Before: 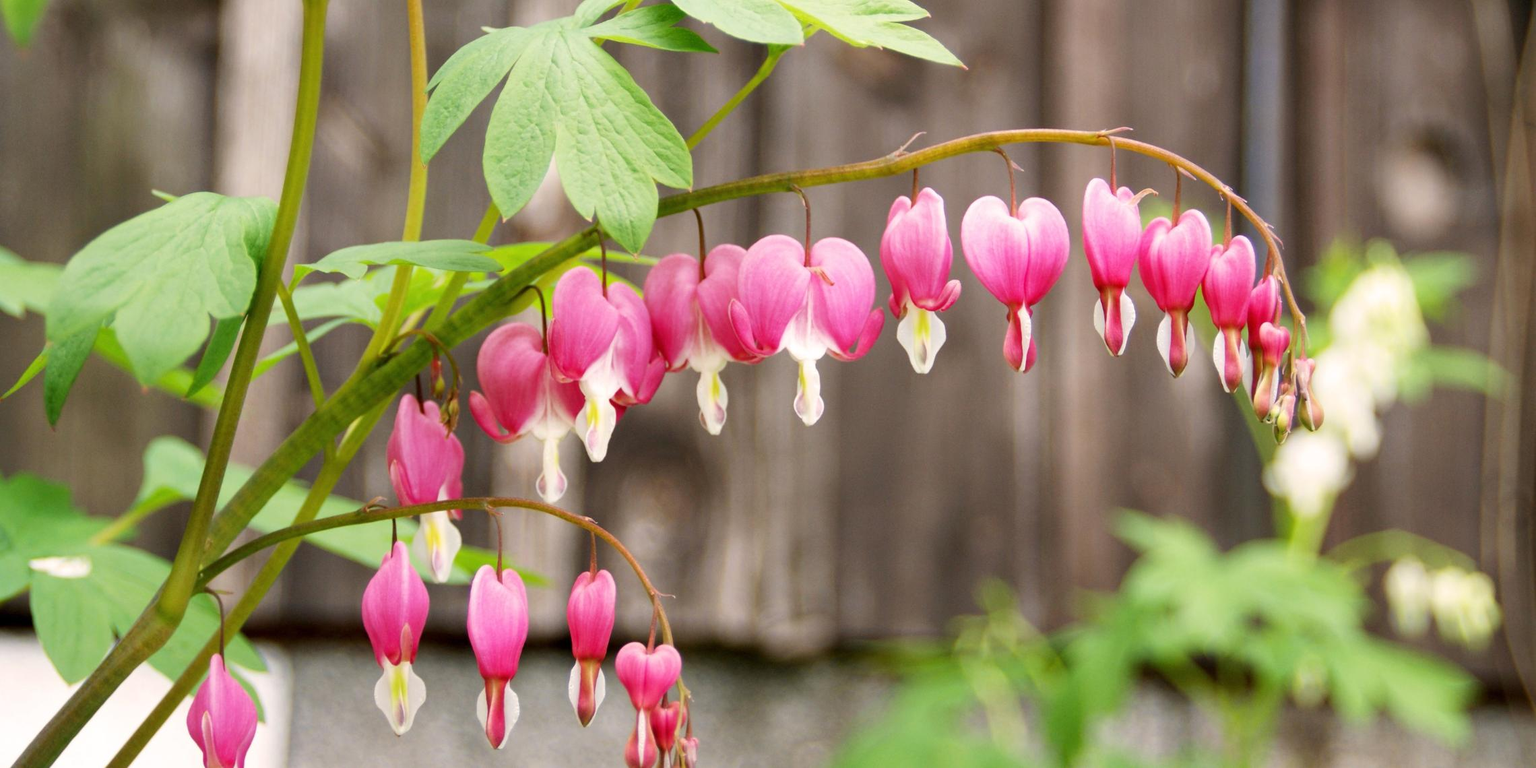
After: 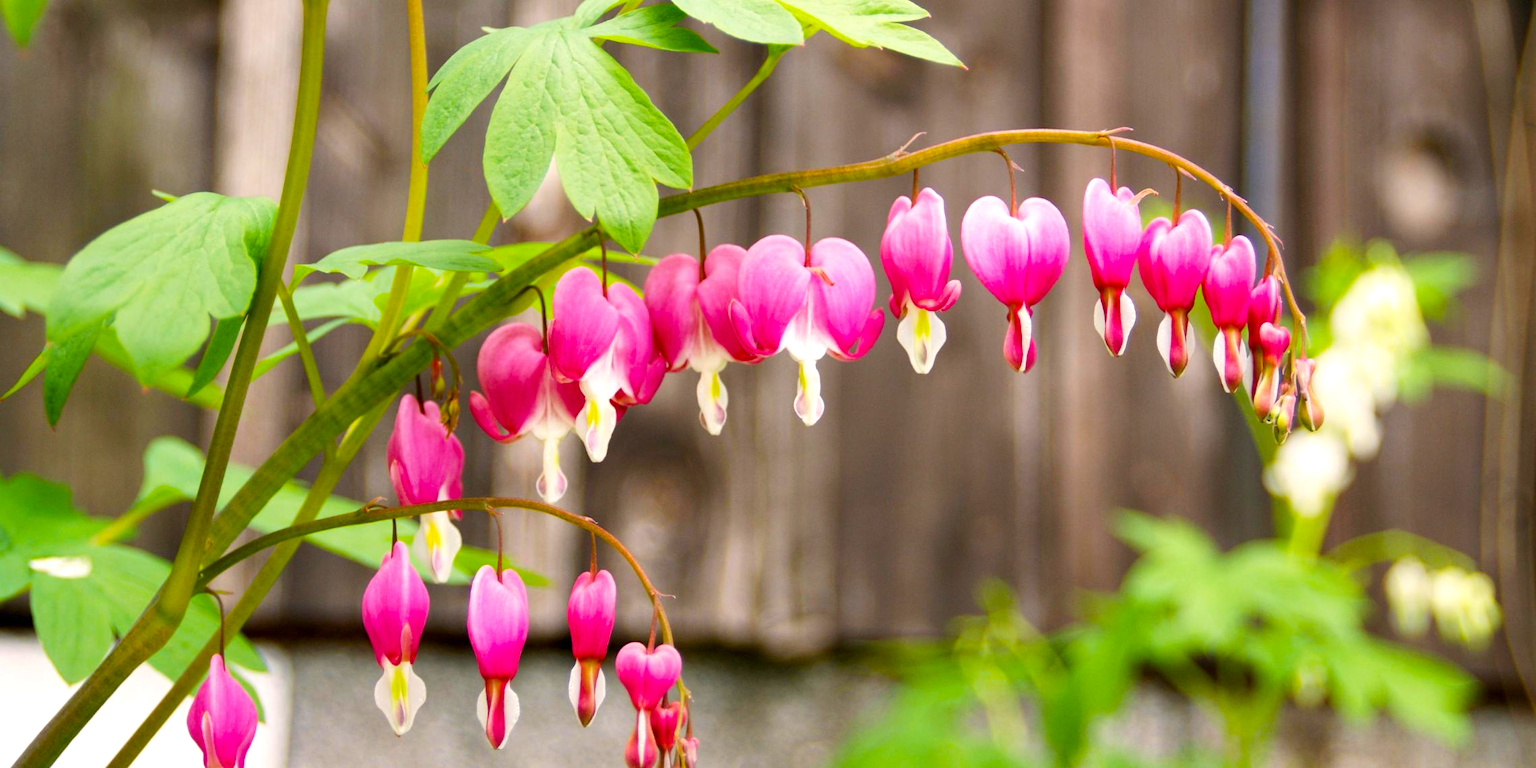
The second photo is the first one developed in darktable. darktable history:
color balance rgb: highlights gain › luminance 14.543%, perceptual saturation grading › global saturation 30.738%, global vibrance 19.783%
